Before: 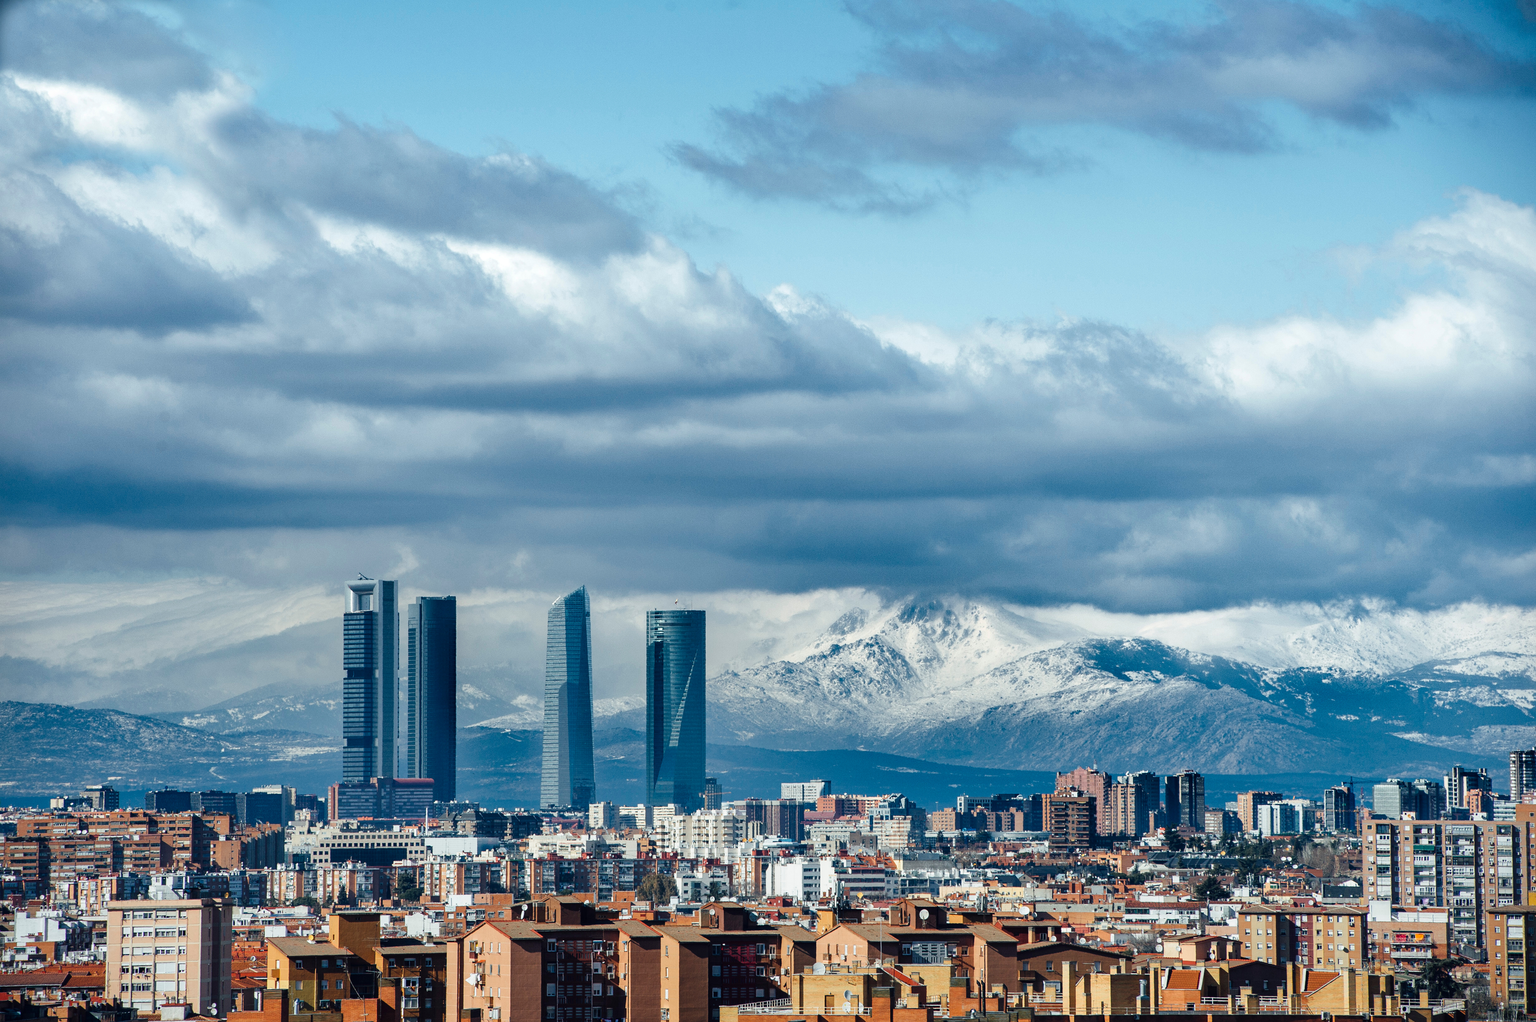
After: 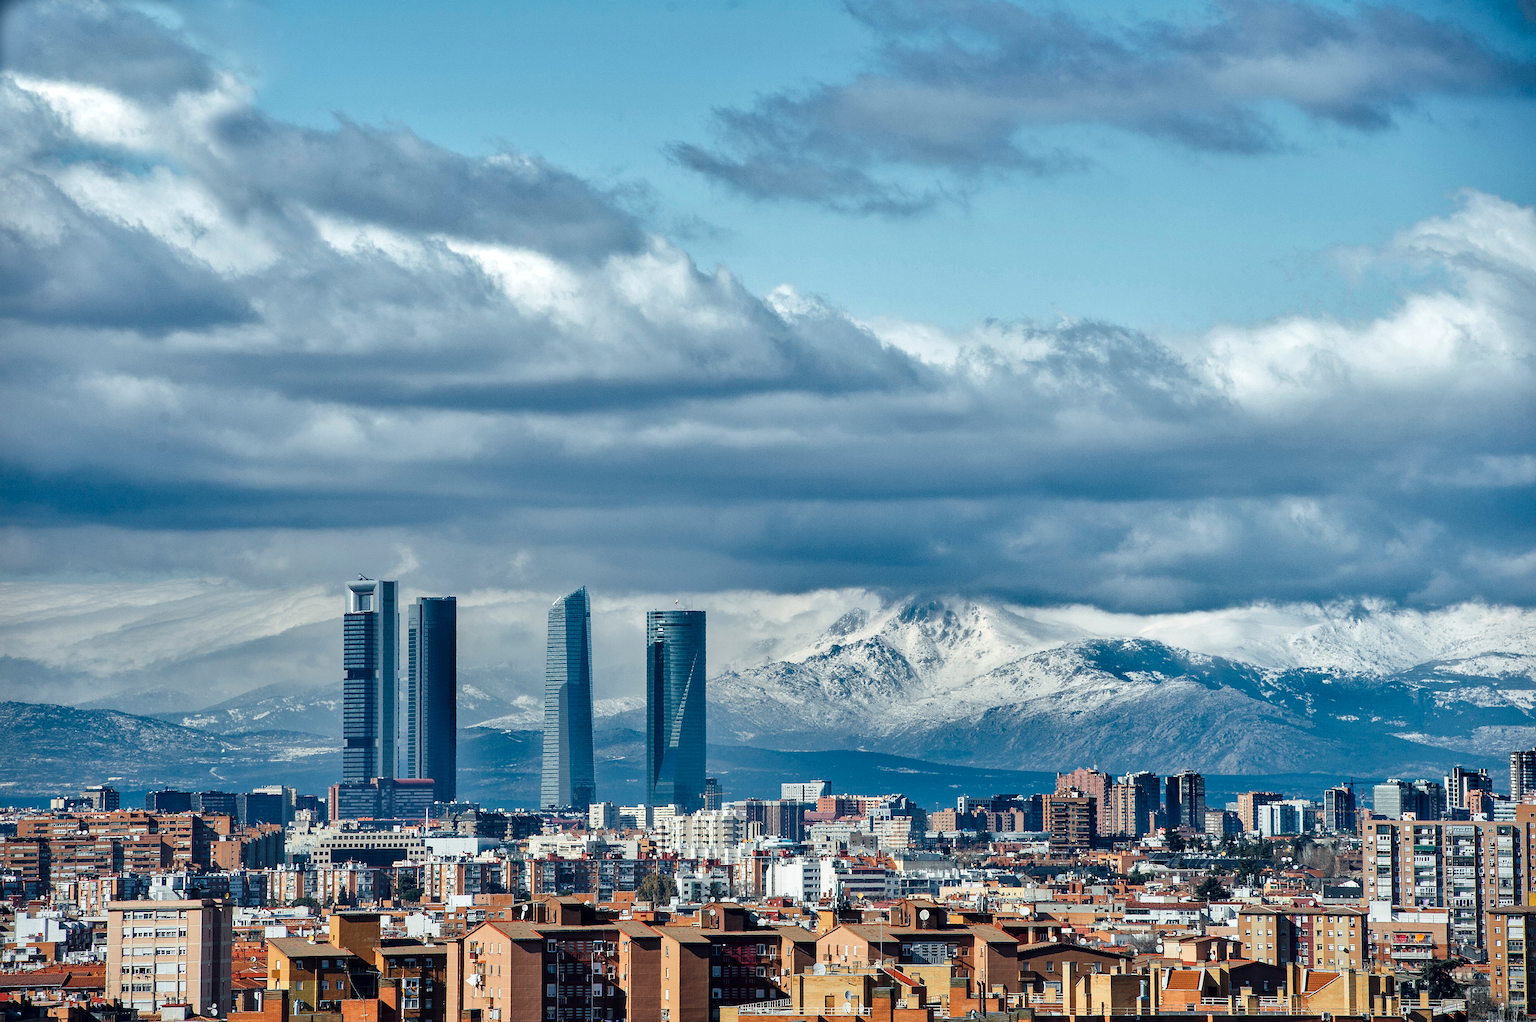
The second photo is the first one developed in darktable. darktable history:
sharpen: radius 1.49, amount 0.408, threshold 1.729
local contrast: highlights 103%, shadows 102%, detail 119%, midtone range 0.2
shadows and highlights: soften with gaussian
